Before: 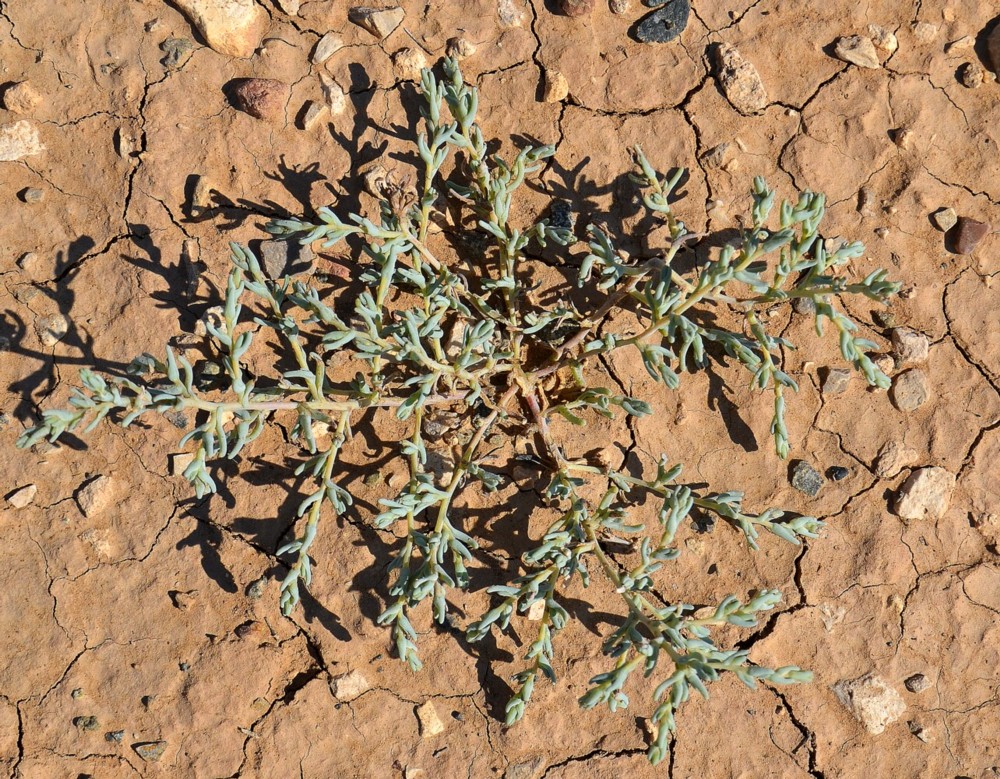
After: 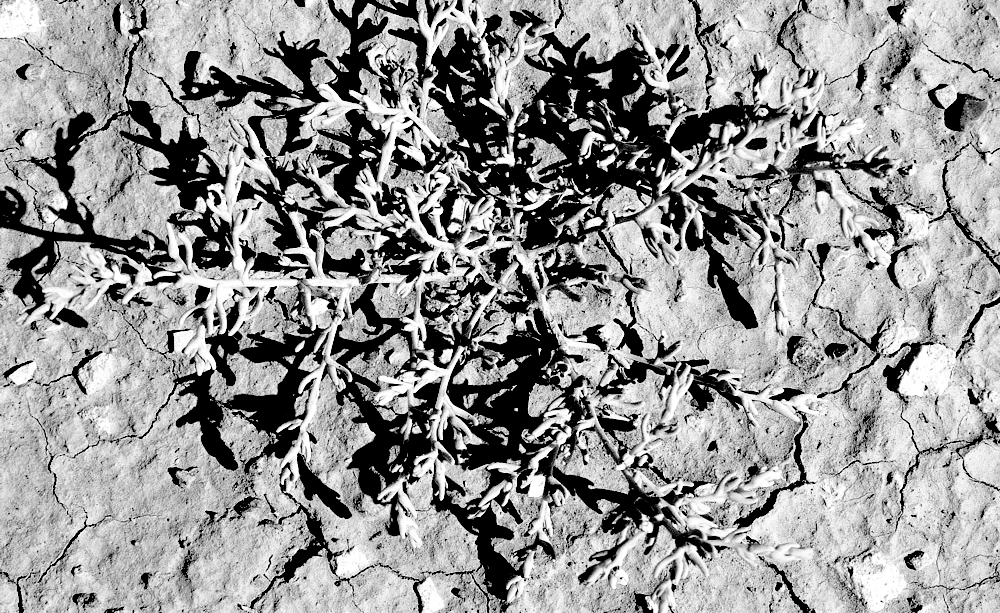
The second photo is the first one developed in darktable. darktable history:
filmic rgb: black relative exposure -1.06 EV, white relative exposure 2.09 EV, hardness 1.56, contrast 2.24
tone equalizer: -8 EV -0.447 EV, -7 EV -0.403 EV, -6 EV -0.344 EV, -5 EV -0.202 EV, -3 EV 0.216 EV, -2 EV 0.308 EV, -1 EV 0.373 EV, +0 EV 0.432 EV
color calibration: output gray [0.18, 0.41, 0.41, 0], illuminant same as pipeline (D50), adaptation XYZ, x 0.346, y 0.358, temperature 5023.68 K, gamut compression 1.68
crop and rotate: top 15.828%, bottom 5.444%
